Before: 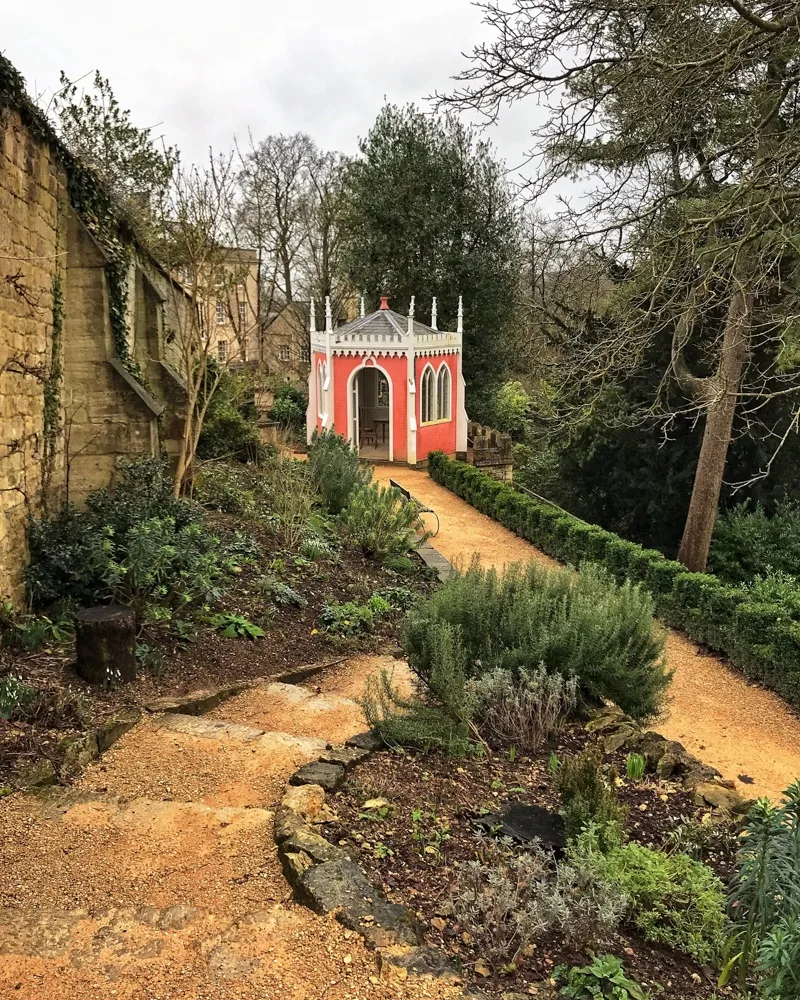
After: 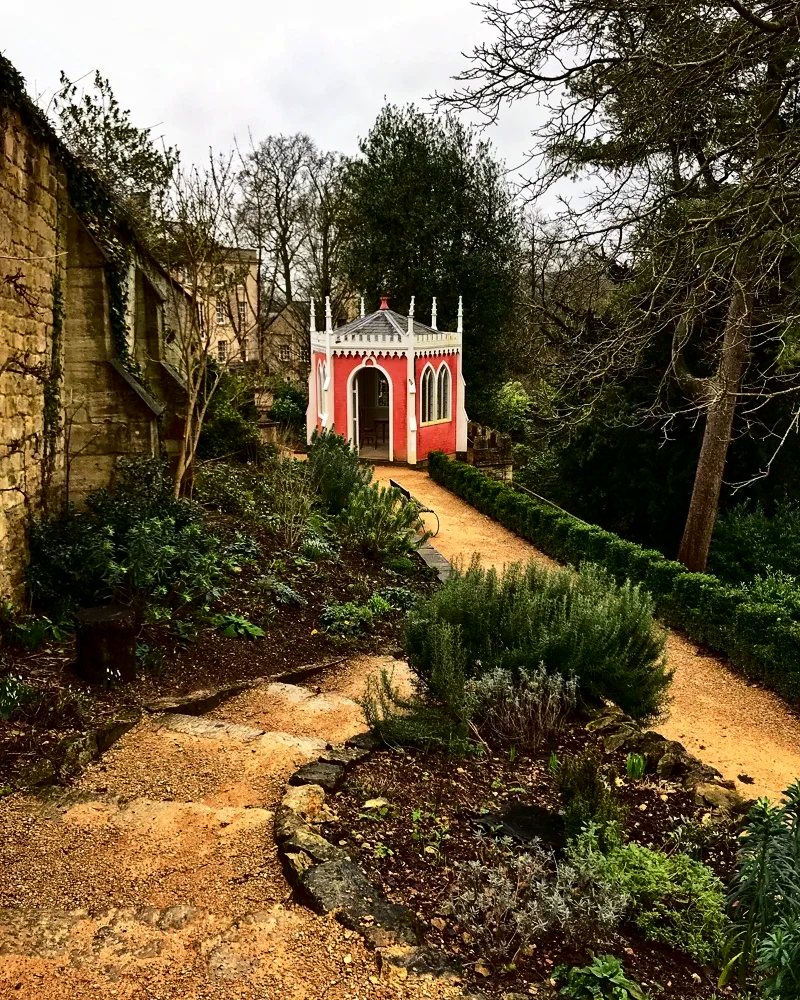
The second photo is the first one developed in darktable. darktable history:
base curve: preserve colors none
contrast brightness saturation: contrast 0.236, brightness -0.22, saturation 0.135
